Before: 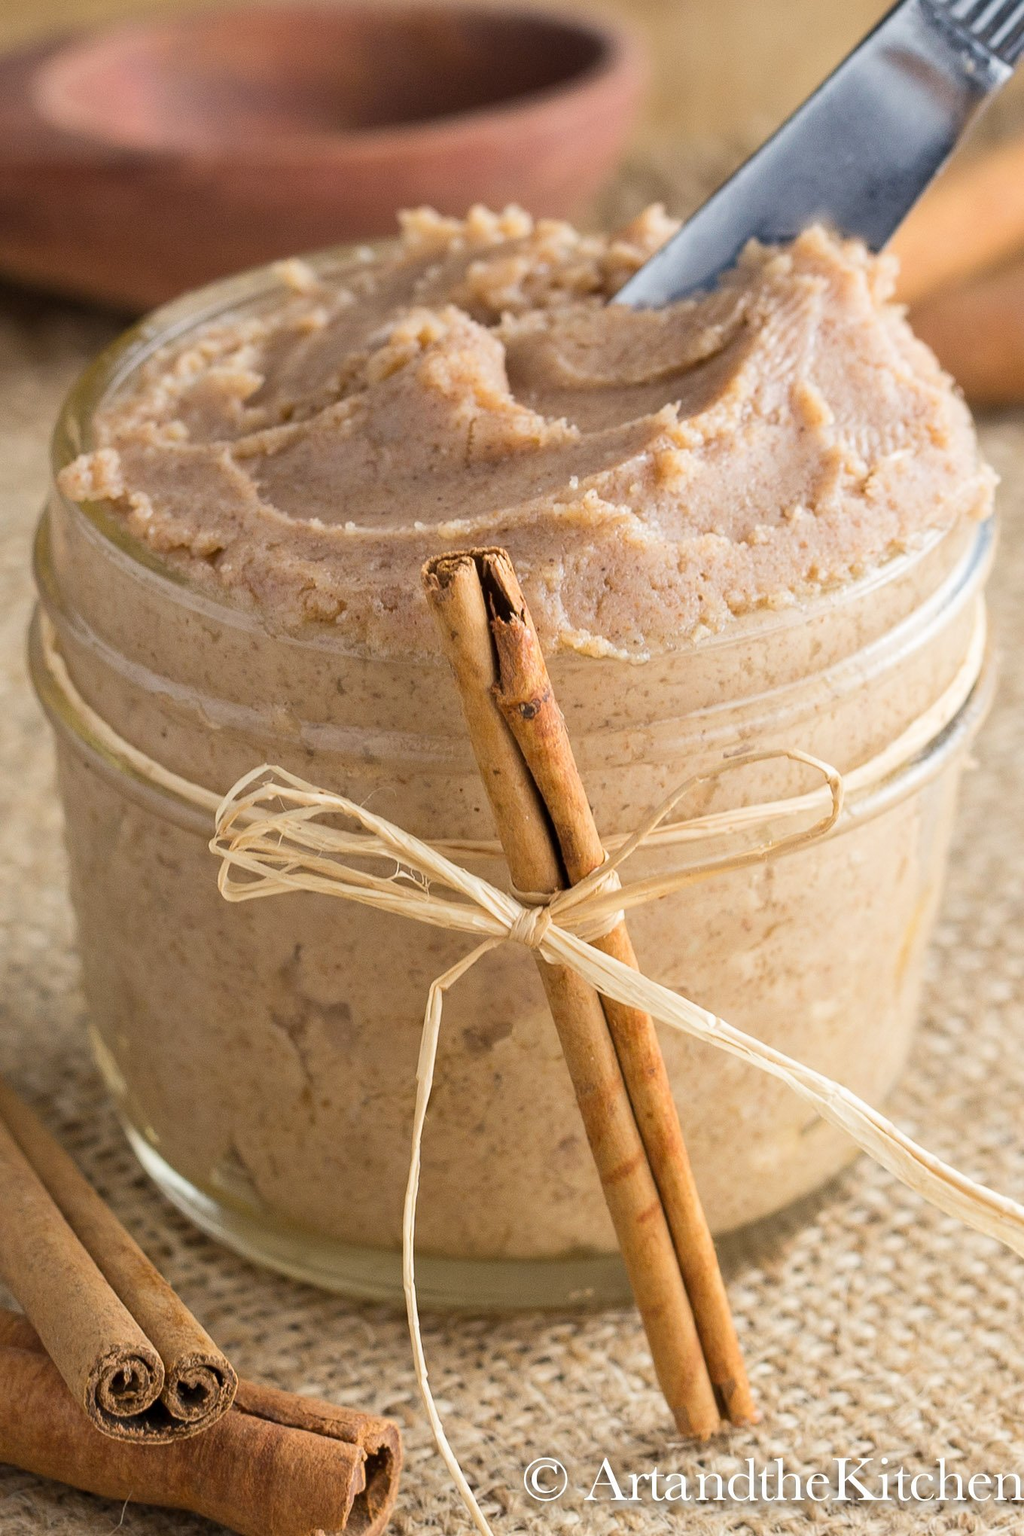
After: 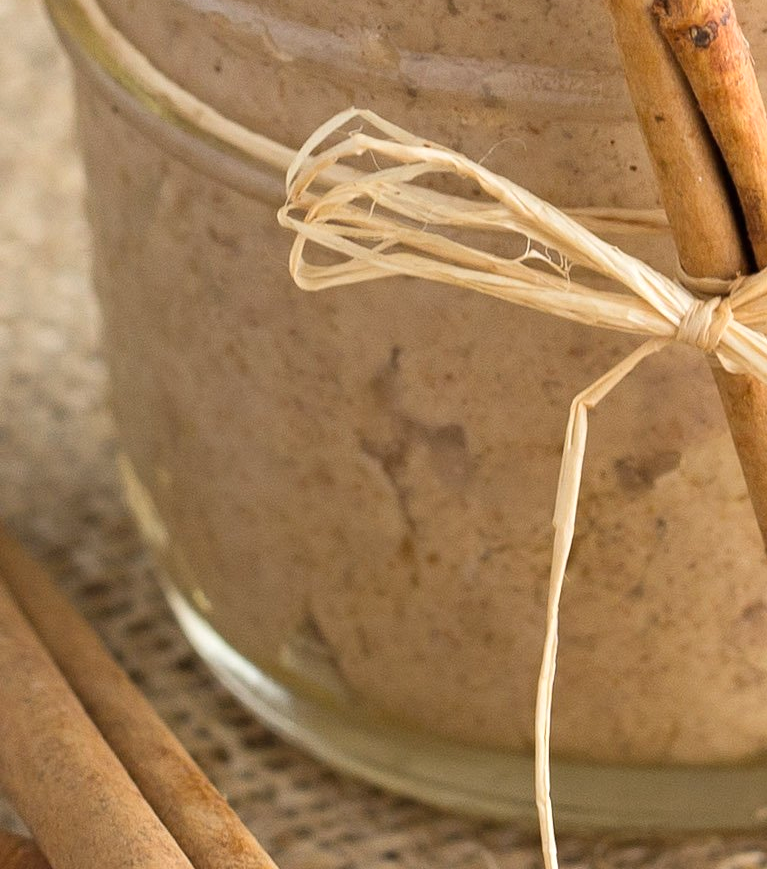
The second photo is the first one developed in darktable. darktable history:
exposure: black level correction 0, exposure 0.2 EV, compensate exposure bias true, compensate highlight preservation false
crop: top 44.483%, right 43.593%, bottom 12.892%
